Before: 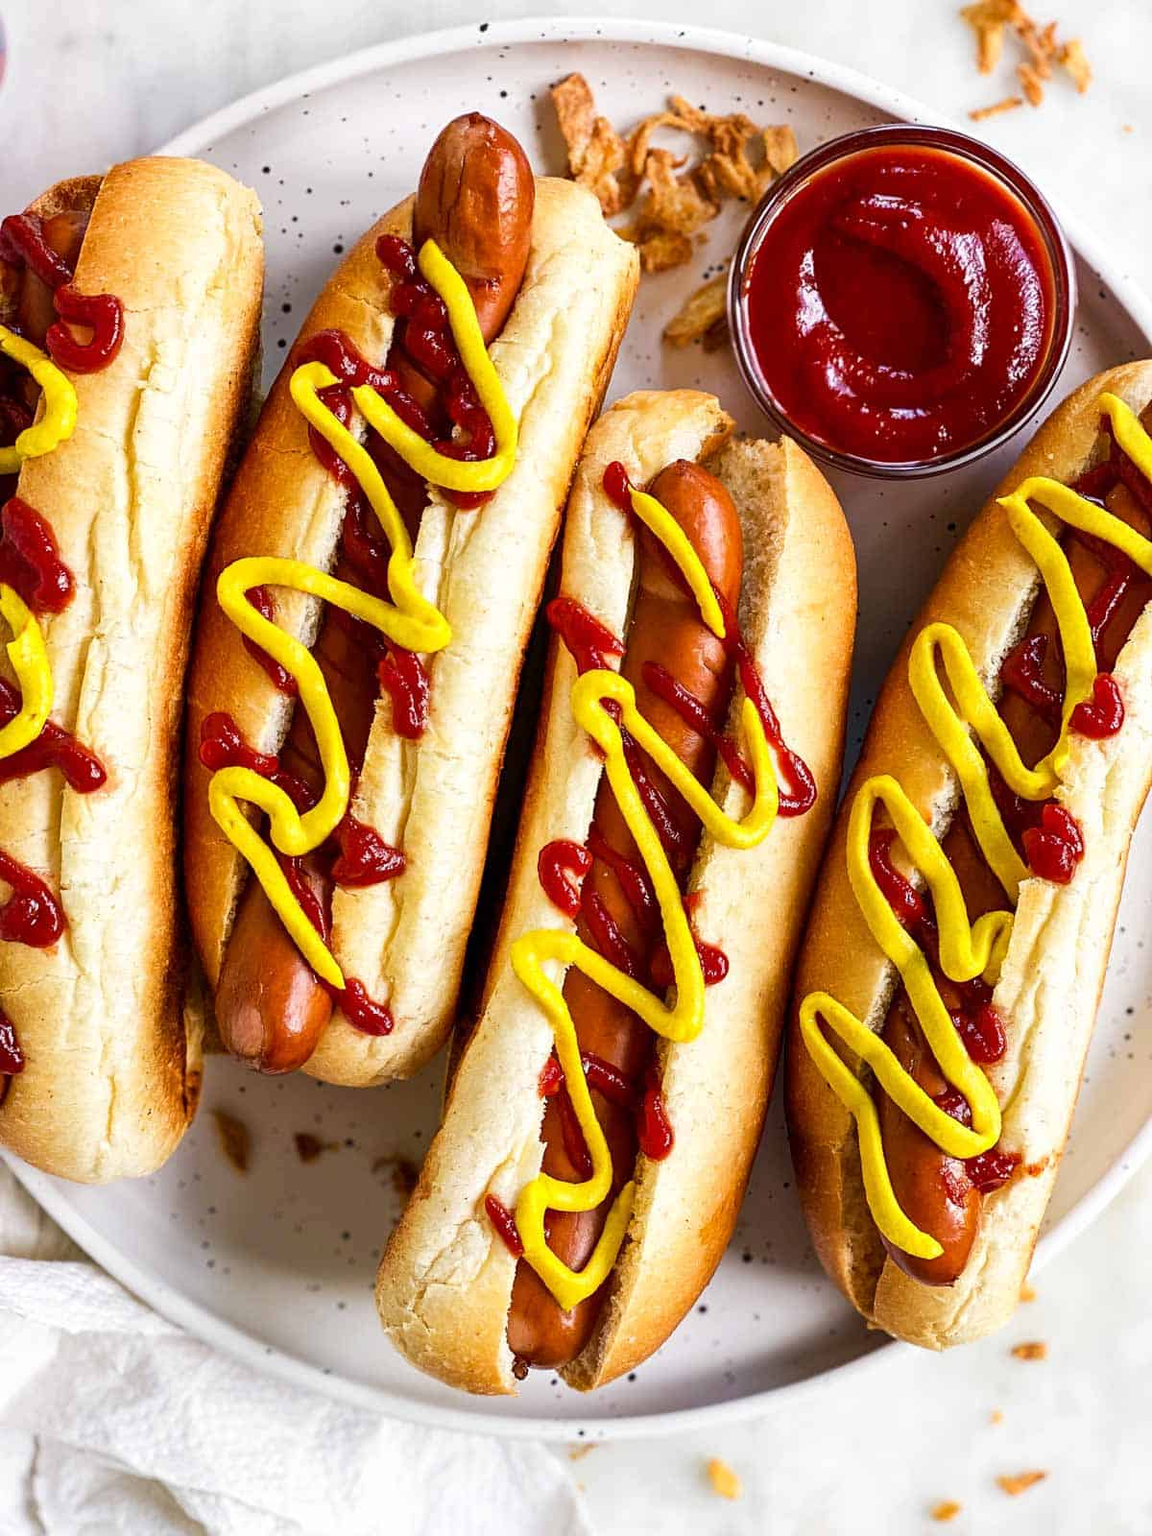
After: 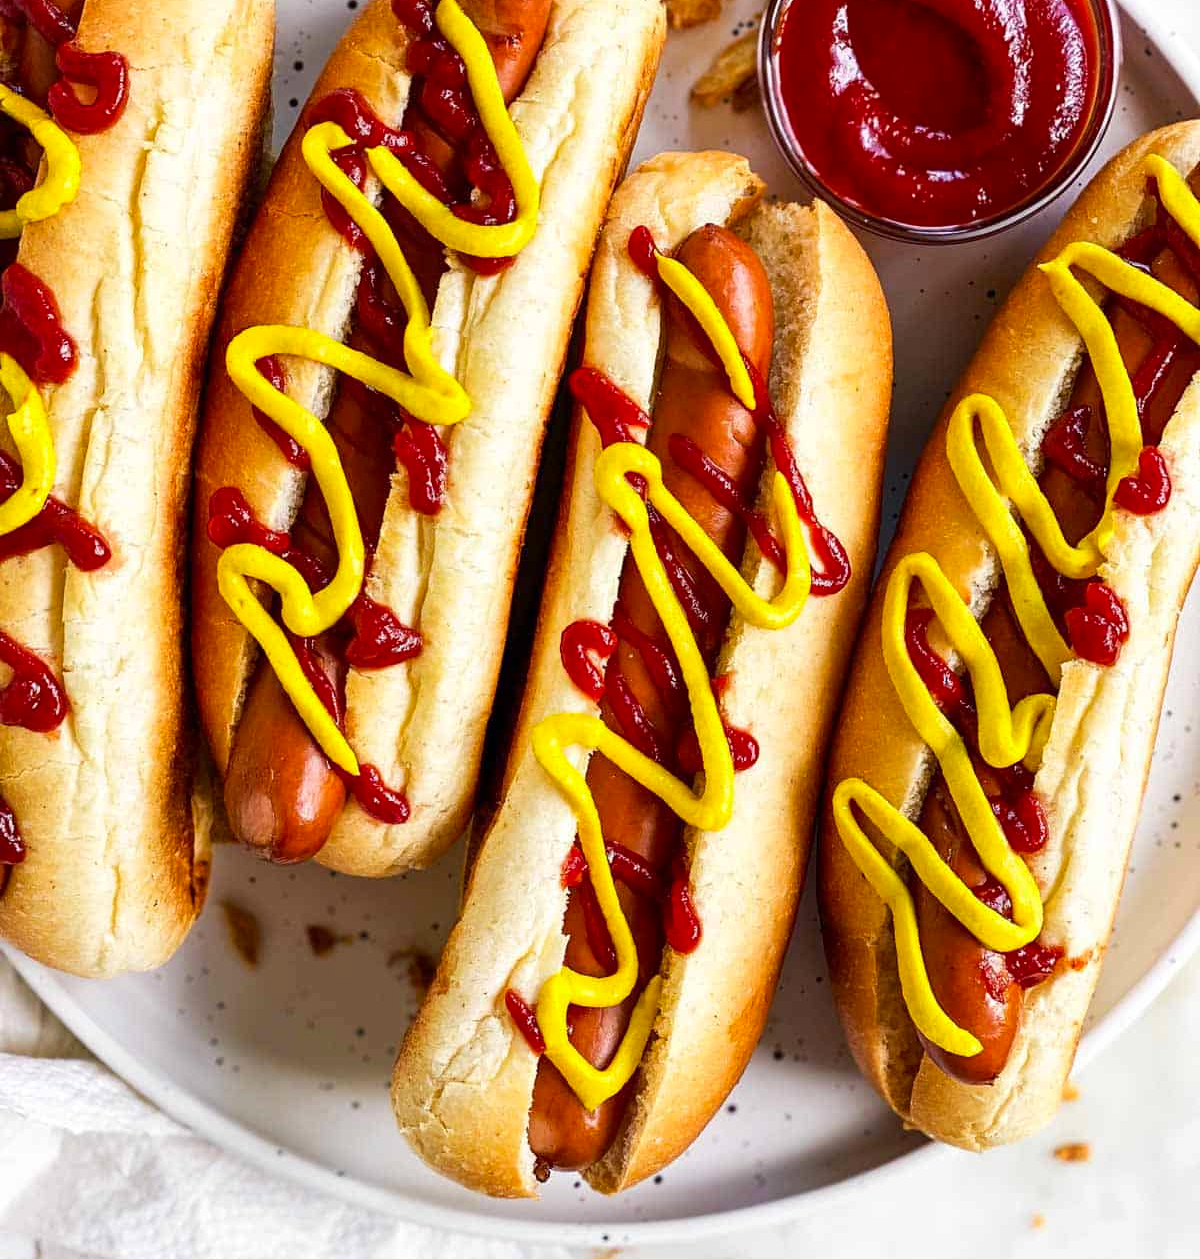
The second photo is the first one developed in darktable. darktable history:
crop and rotate: top 15.957%, bottom 5.319%
contrast brightness saturation: saturation 0.101
